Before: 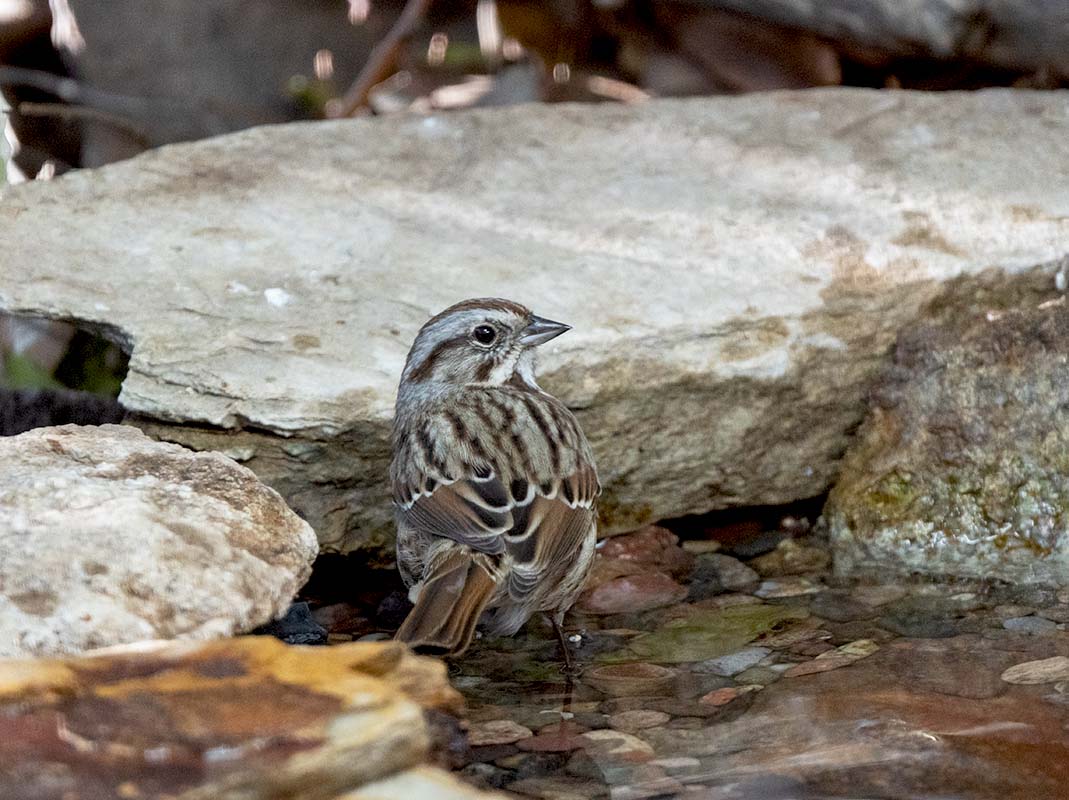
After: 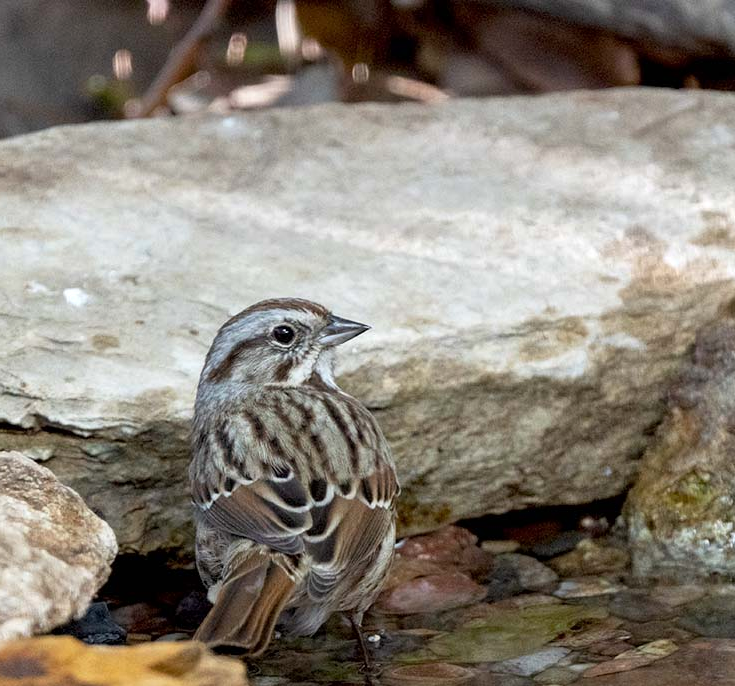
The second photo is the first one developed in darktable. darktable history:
crop: left 18.809%, right 12.374%, bottom 14.185%
exposure: exposure 0.129 EV, compensate exposure bias true, compensate highlight preservation false
